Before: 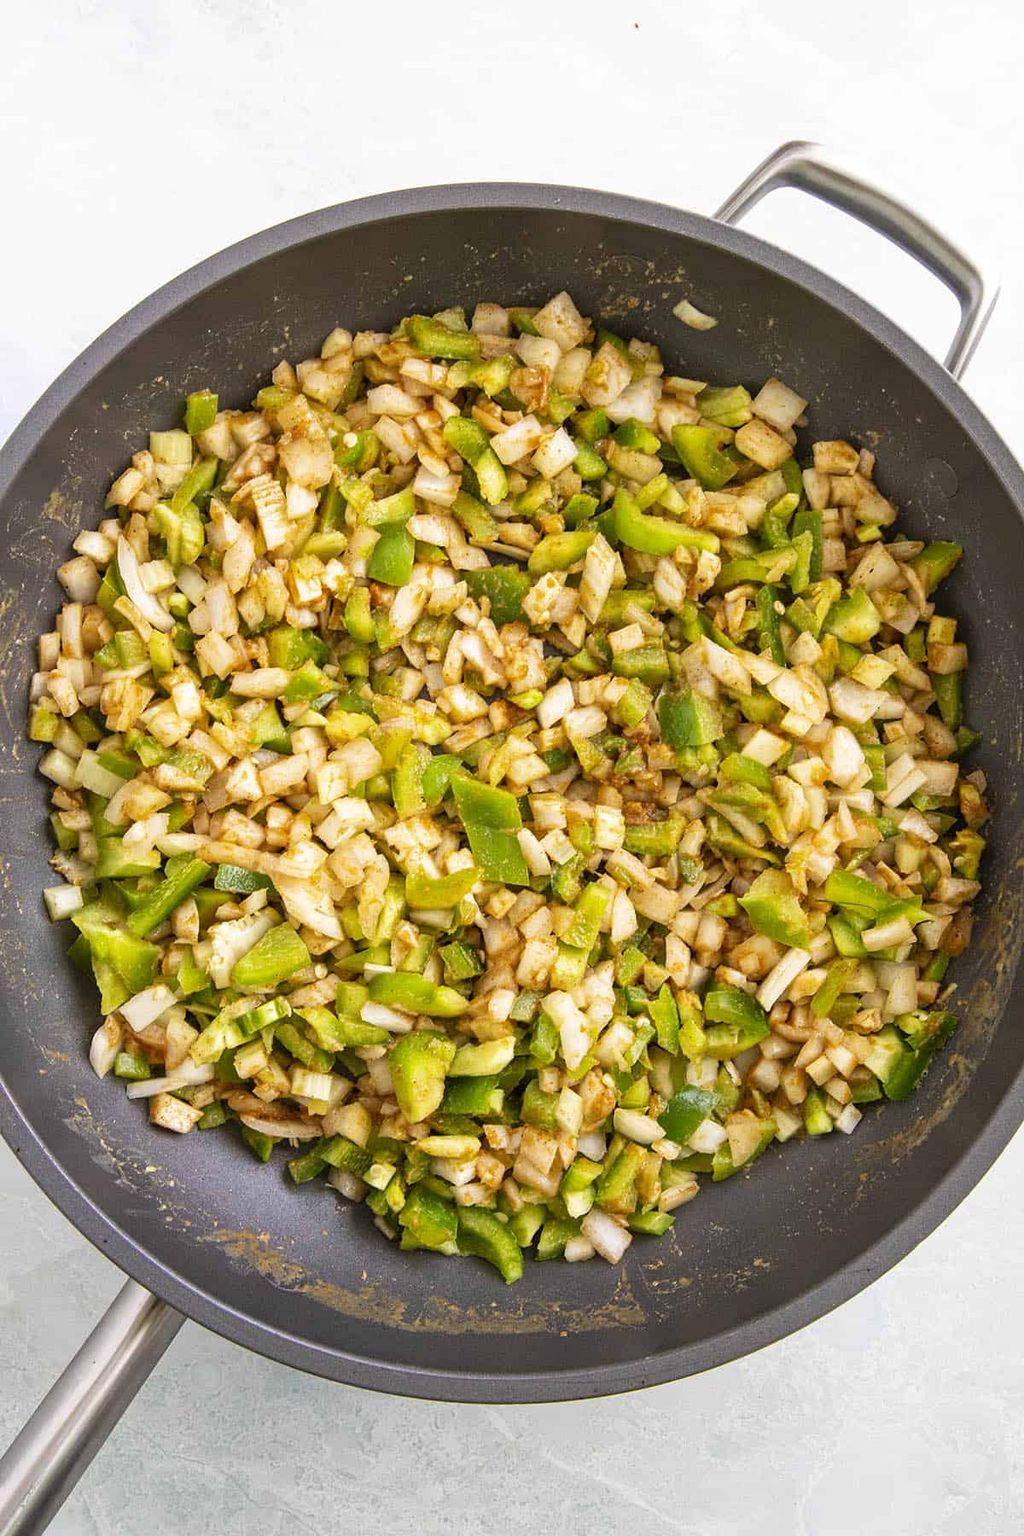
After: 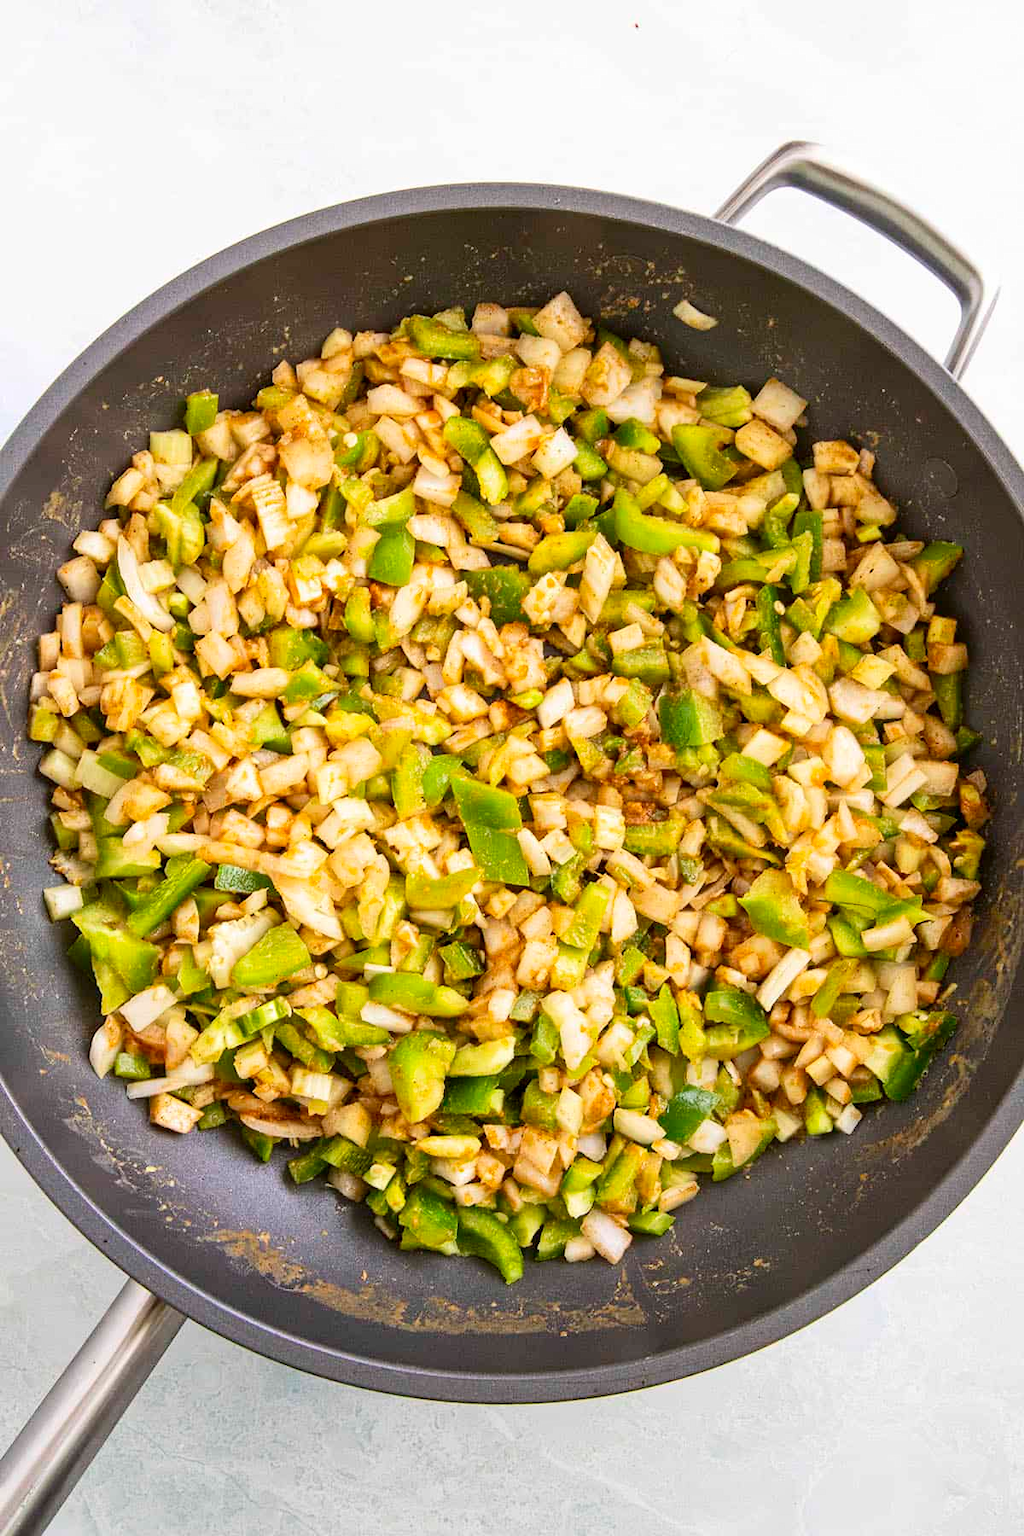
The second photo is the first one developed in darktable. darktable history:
exposure: exposure 0.403 EV, compensate exposure bias true, compensate highlight preservation false
shadows and highlights: radius 121.8, shadows 21.7, white point adjustment -9.58, highlights -13.64, soften with gaussian
contrast brightness saturation: contrast 0.14
